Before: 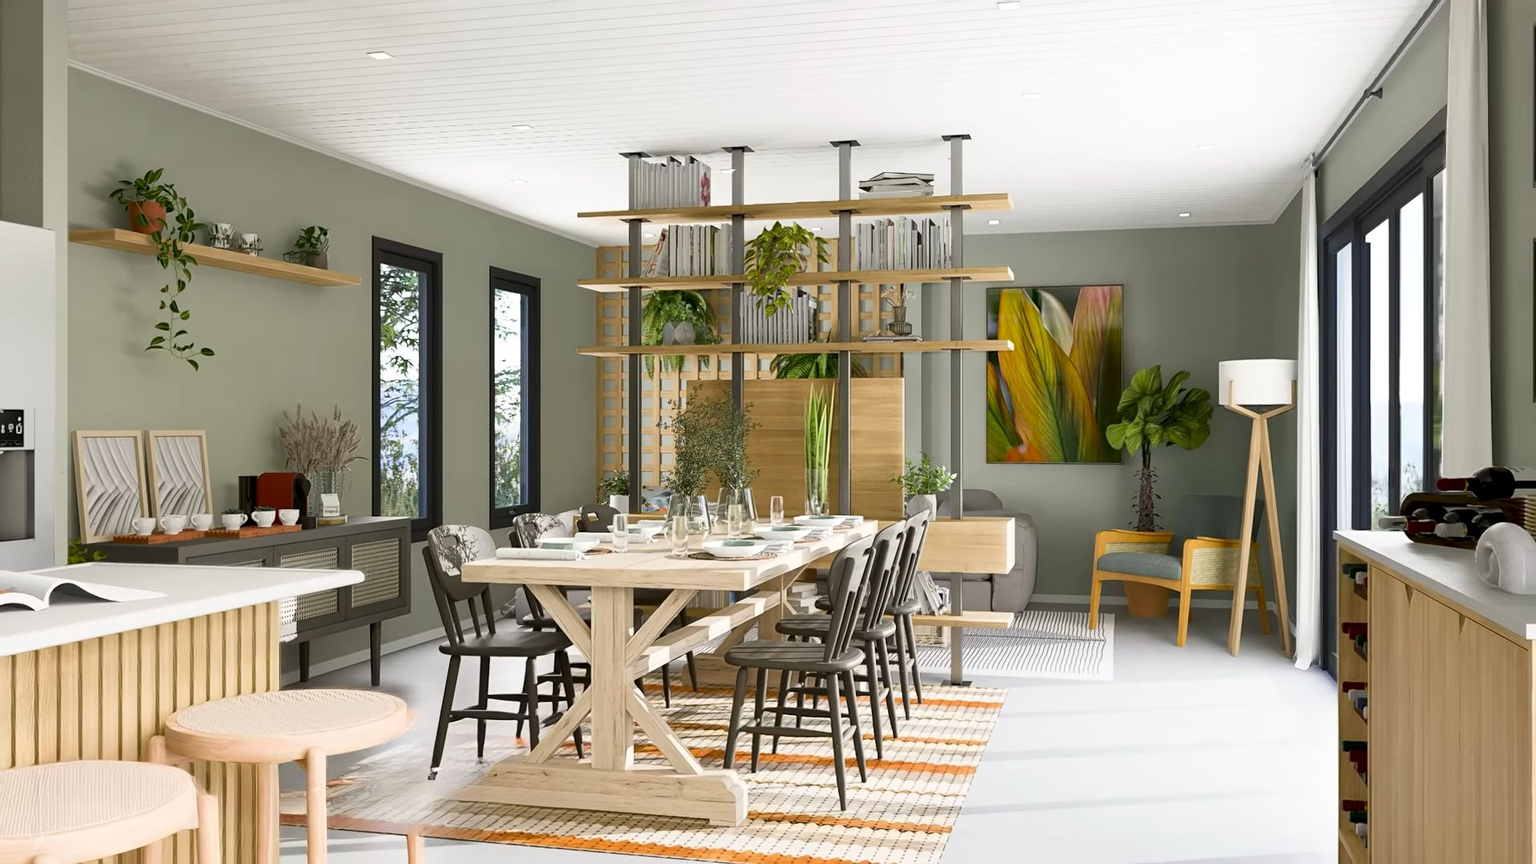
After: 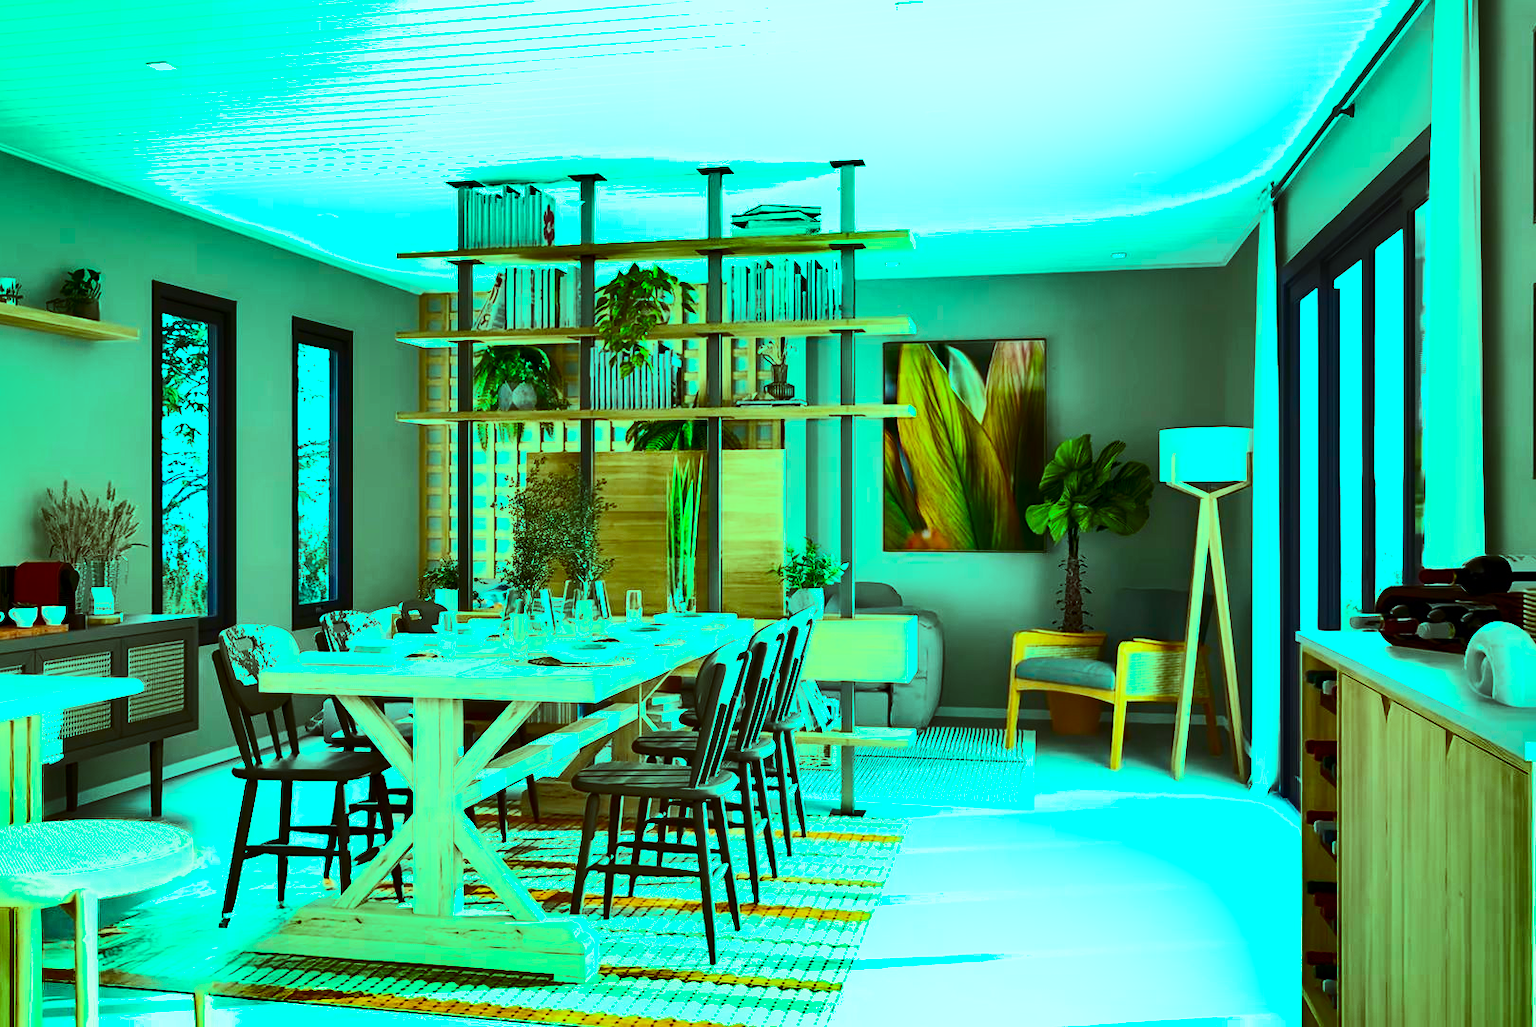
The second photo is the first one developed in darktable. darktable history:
crop: left 15.913%
color balance rgb: highlights gain › luminance 20.115%, highlights gain › chroma 13.122%, highlights gain › hue 173.6°, perceptual saturation grading › global saturation 19.522%
contrast brightness saturation: contrast 0.396, brightness 0.045, saturation 0.261
shadows and highlights: radius 109.18, shadows 45, highlights -66.65, low approximation 0.01, soften with gaussian
